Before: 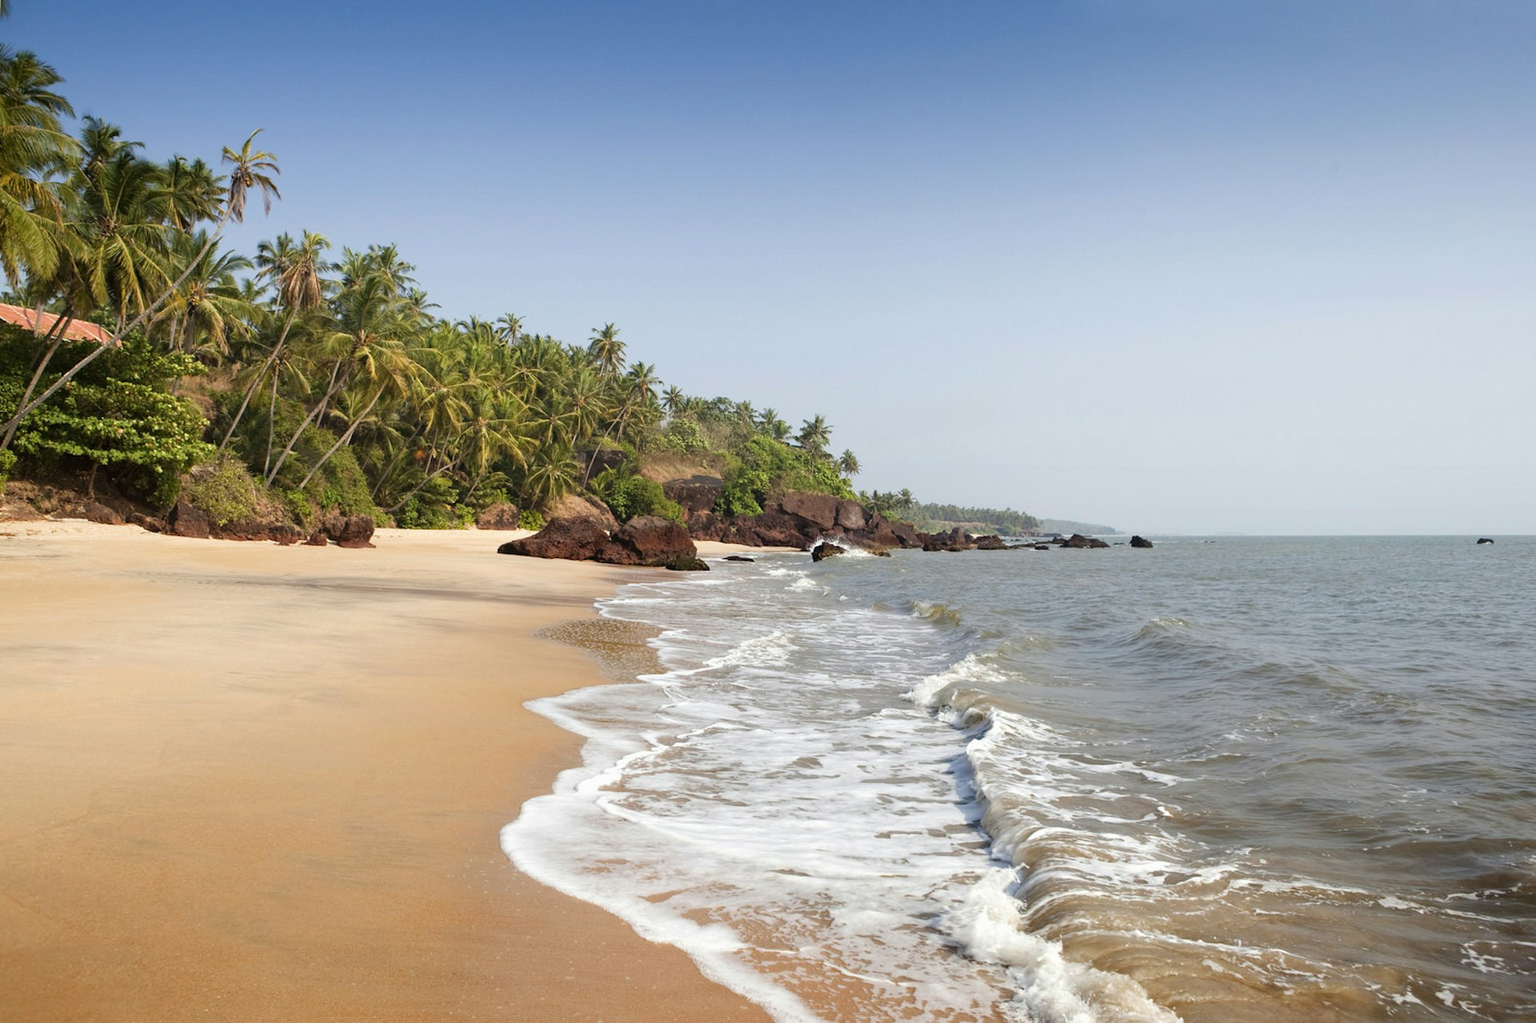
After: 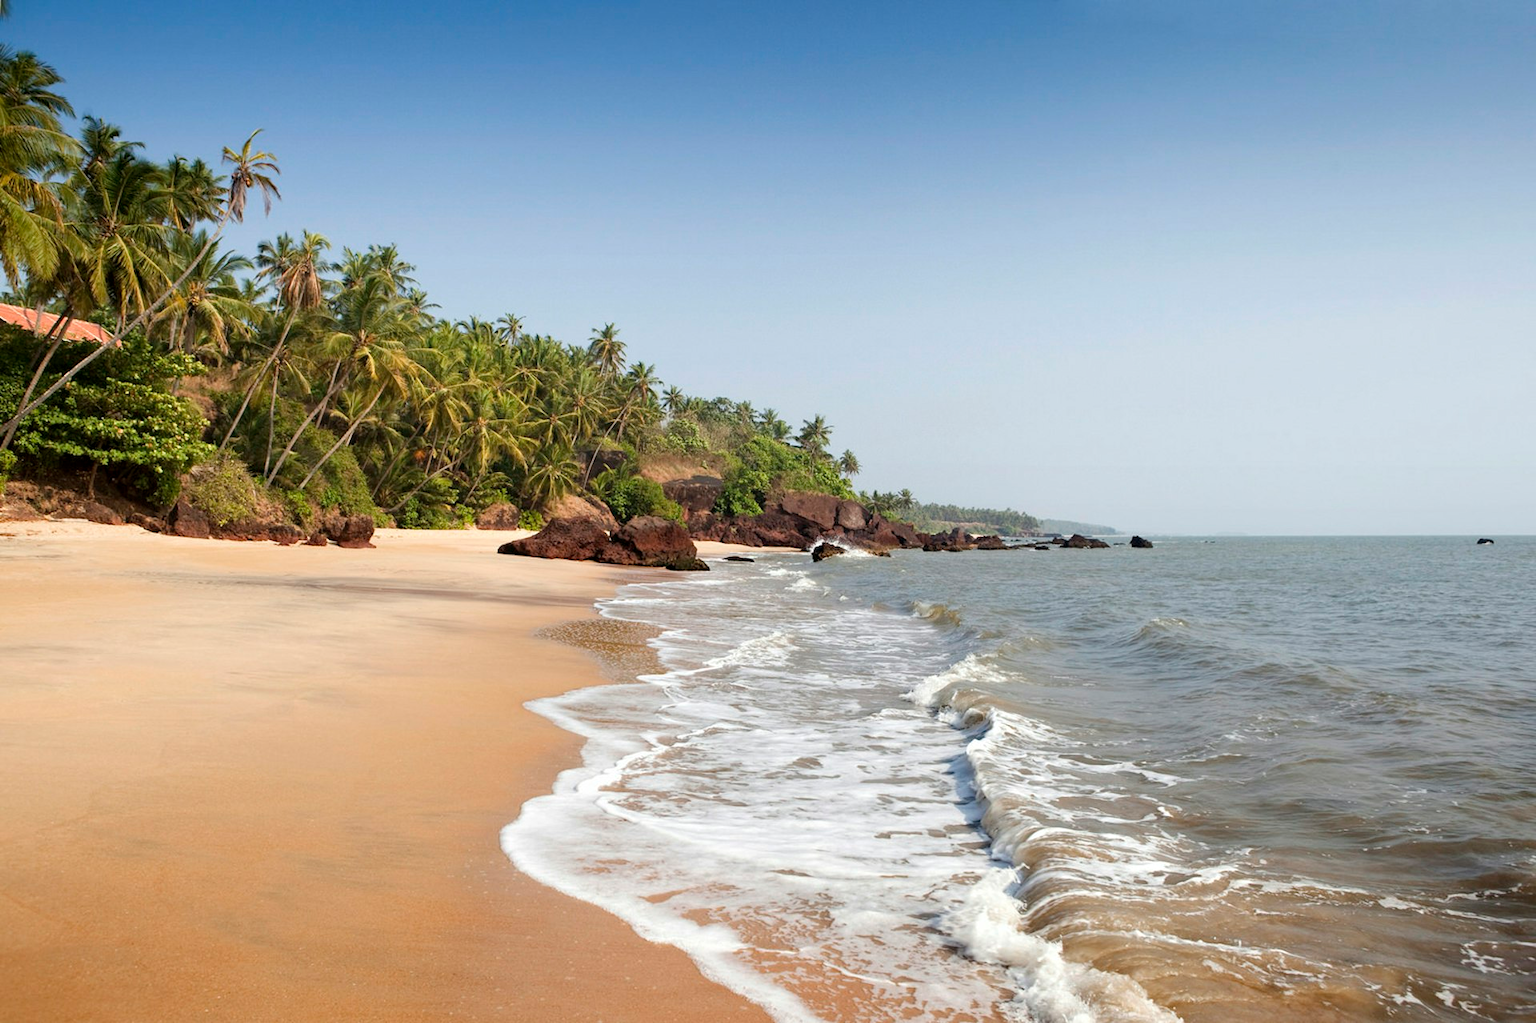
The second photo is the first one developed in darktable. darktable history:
contrast equalizer: y [[0.526, 0.53, 0.532, 0.532, 0.53, 0.525], [0.5 ×6], [0.5 ×6], [0 ×6], [0 ×6]], mix 0.319
